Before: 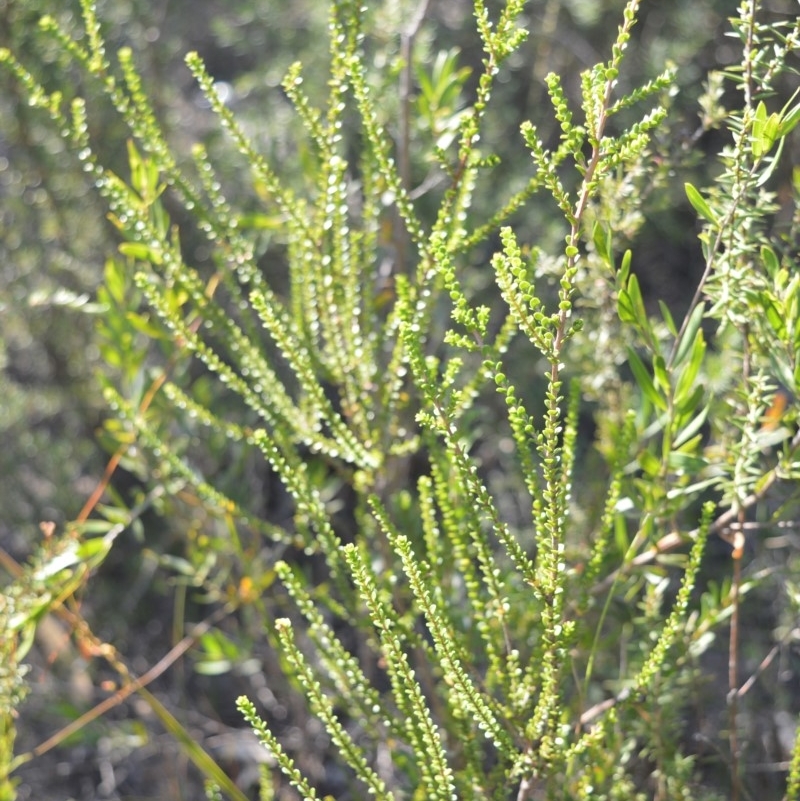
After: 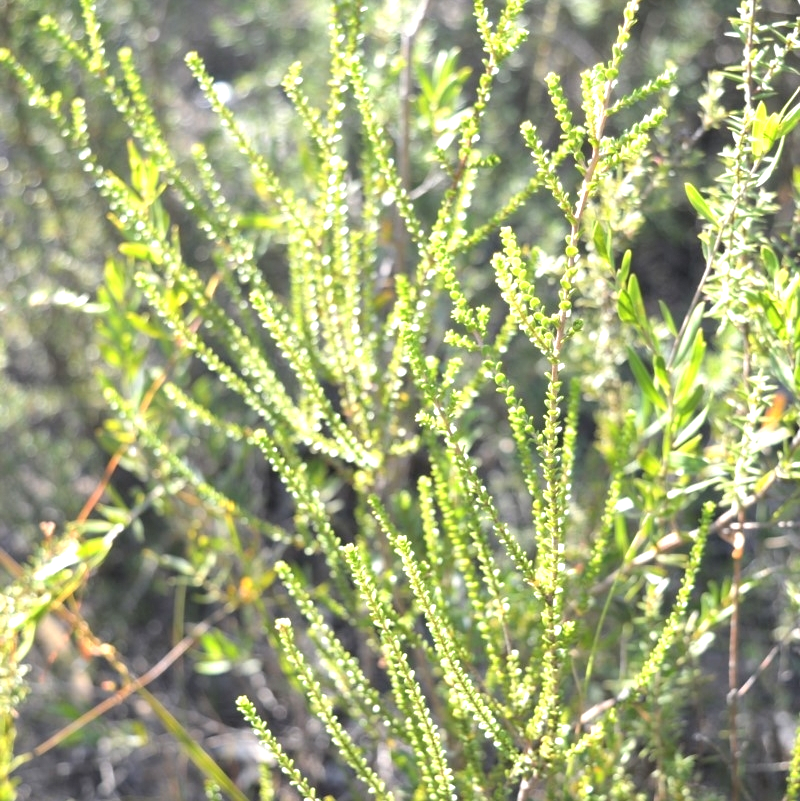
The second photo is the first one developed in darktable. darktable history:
tone equalizer: -8 EV -0.73 EV, -7 EV -0.72 EV, -6 EV -0.606 EV, -5 EV -0.414 EV, -3 EV 0.389 EV, -2 EV 0.6 EV, -1 EV 0.678 EV, +0 EV 0.72 EV
